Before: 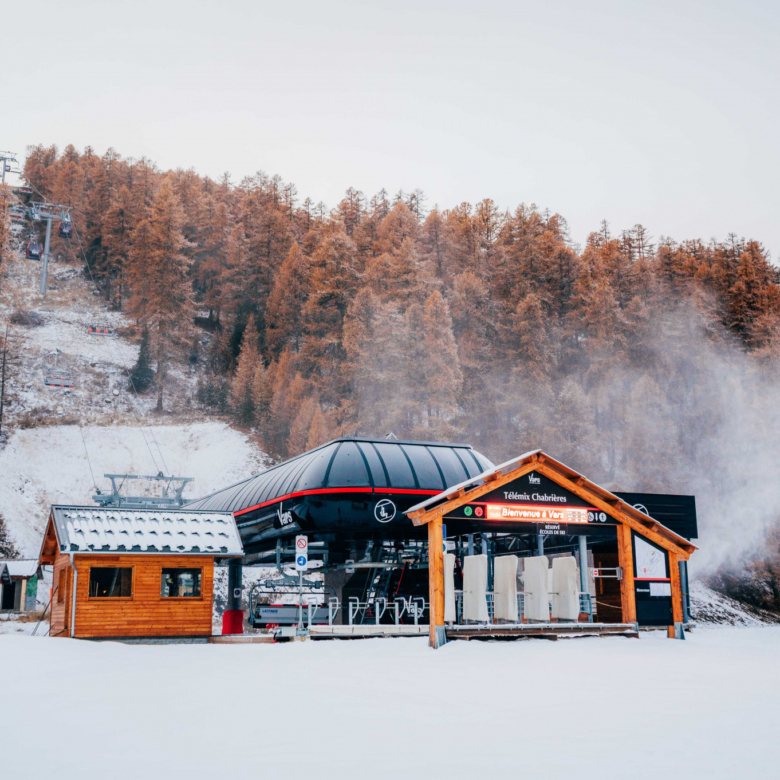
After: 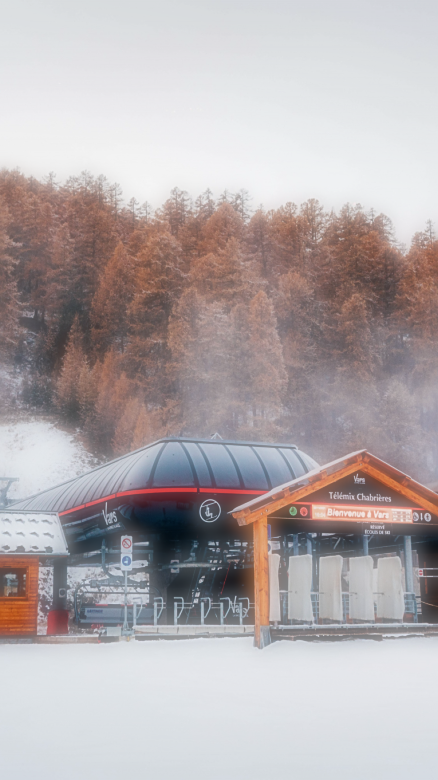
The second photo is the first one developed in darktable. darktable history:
soften: on, module defaults
sharpen: radius 1.967
shadows and highlights: shadows color adjustment 97.66%, soften with gaussian
crop and rotate: left 22.516%, right 21.234%
contrast brightness saturation: saturation -0.05
